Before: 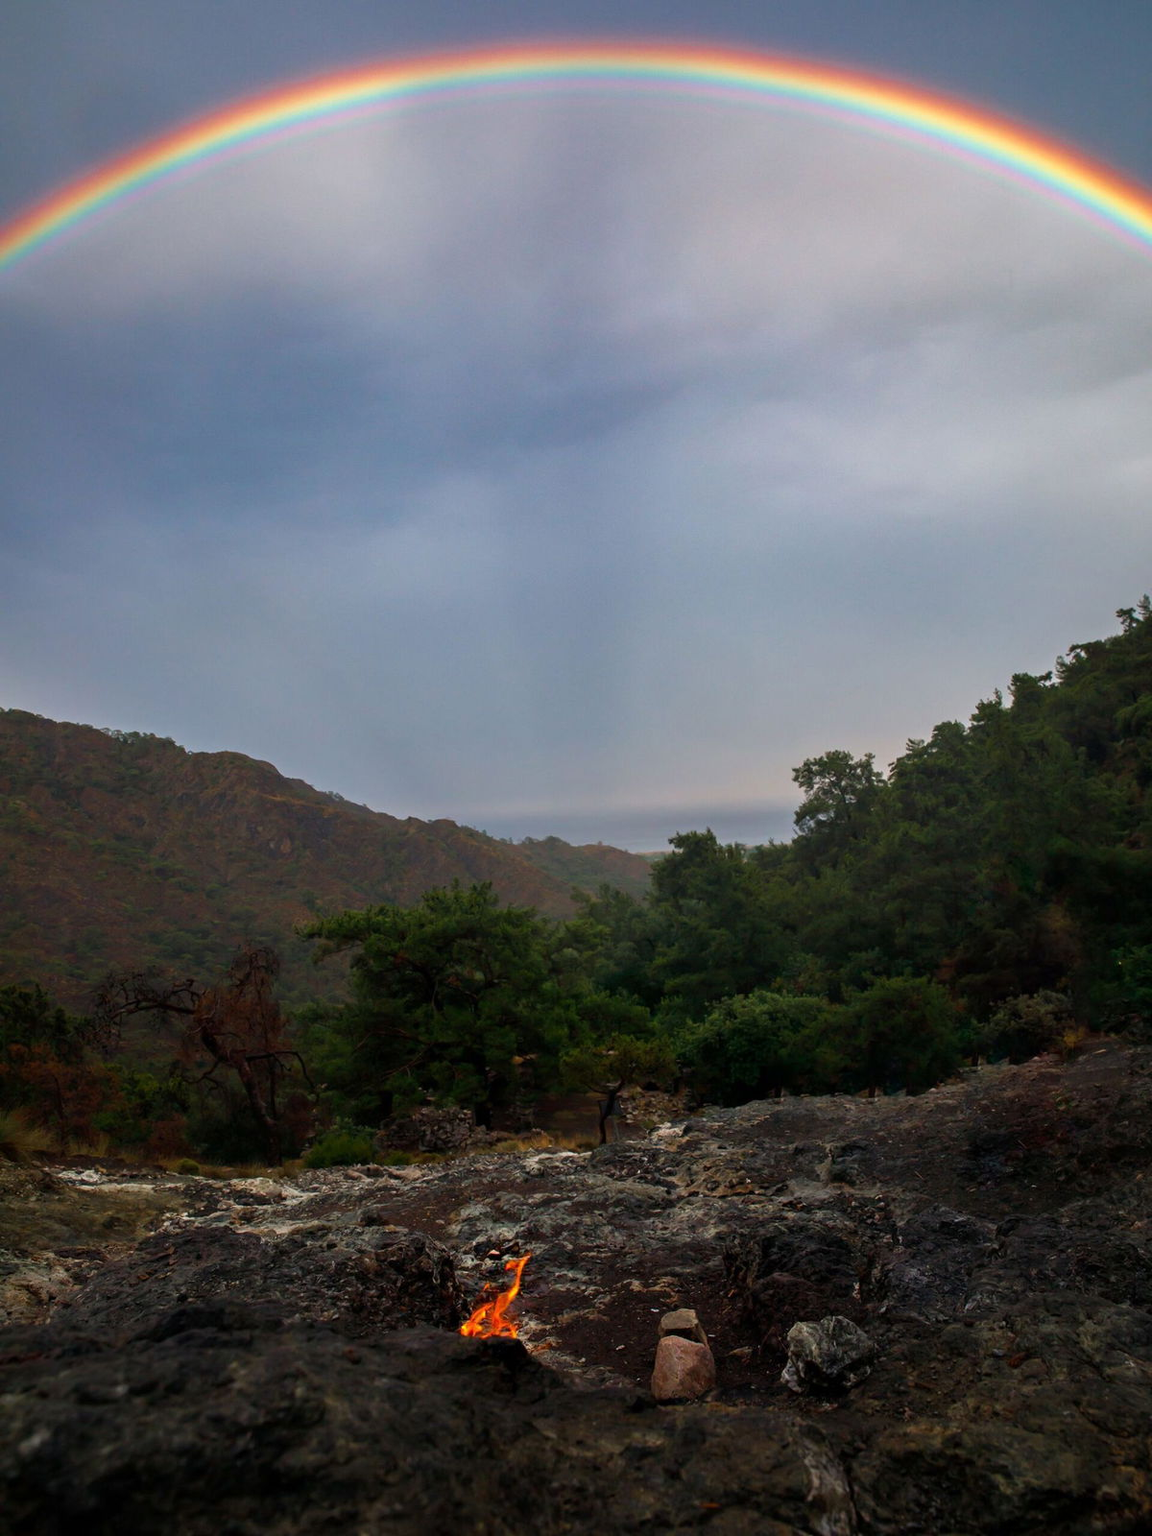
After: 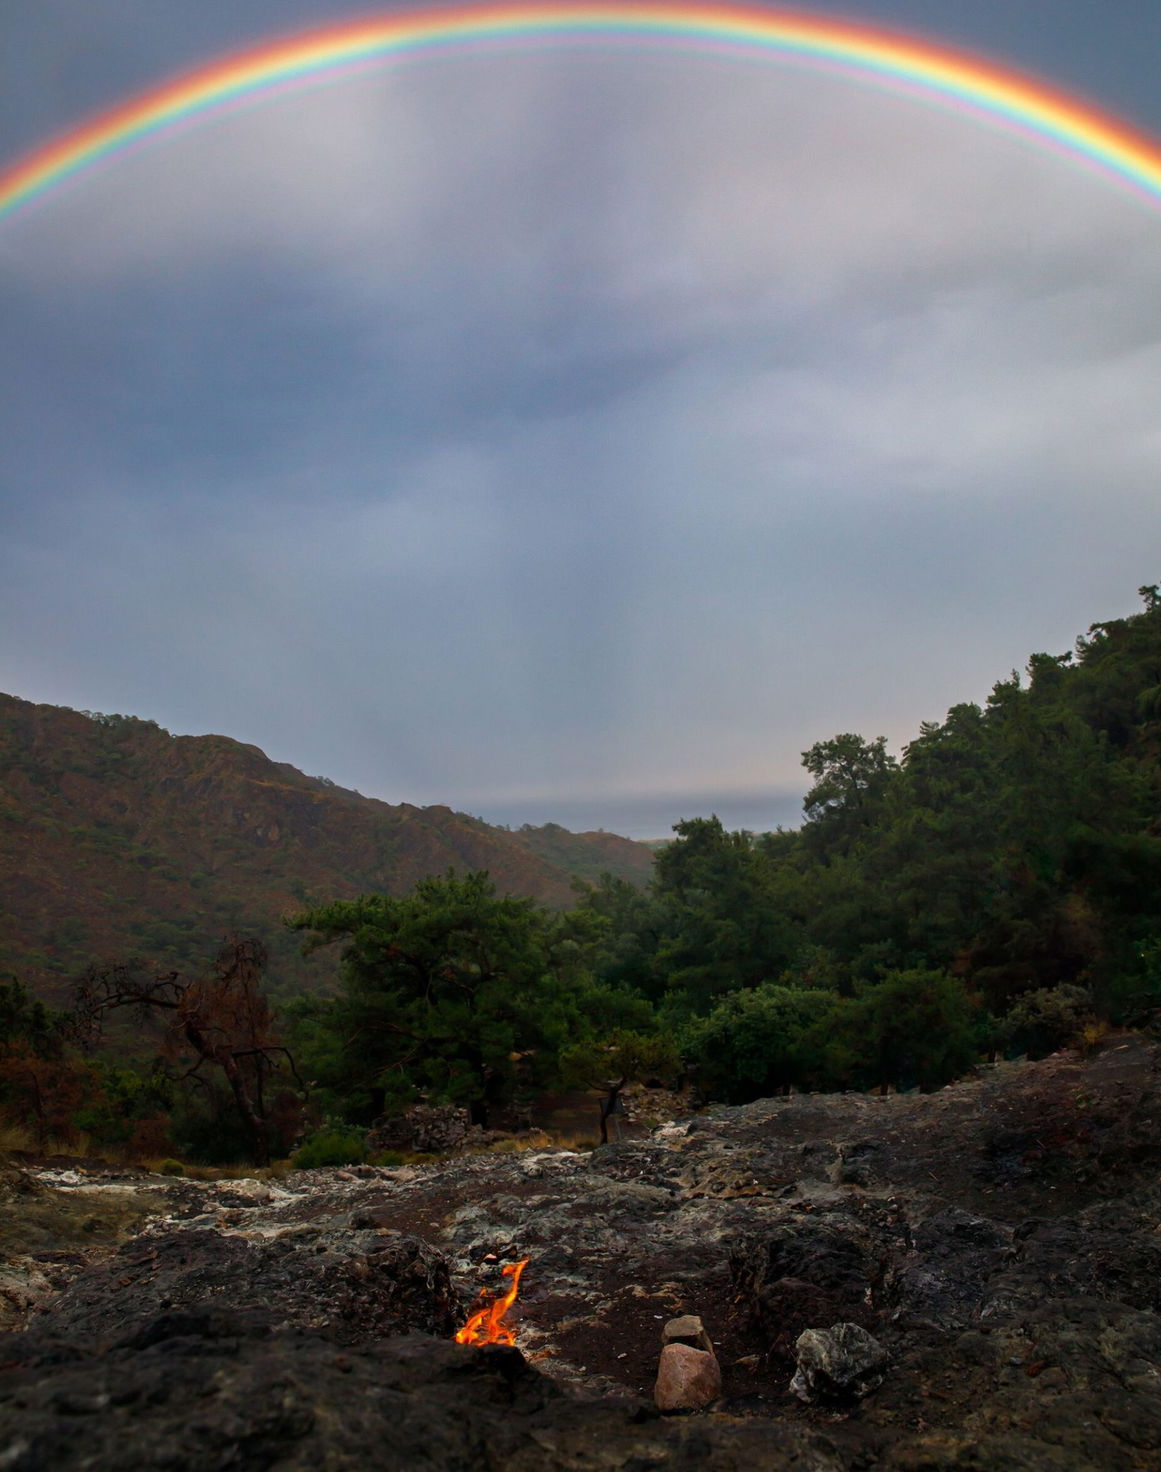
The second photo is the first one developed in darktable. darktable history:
crop: left 2.007%, top 3.043%, right 1.188%, bottom 4.93%
